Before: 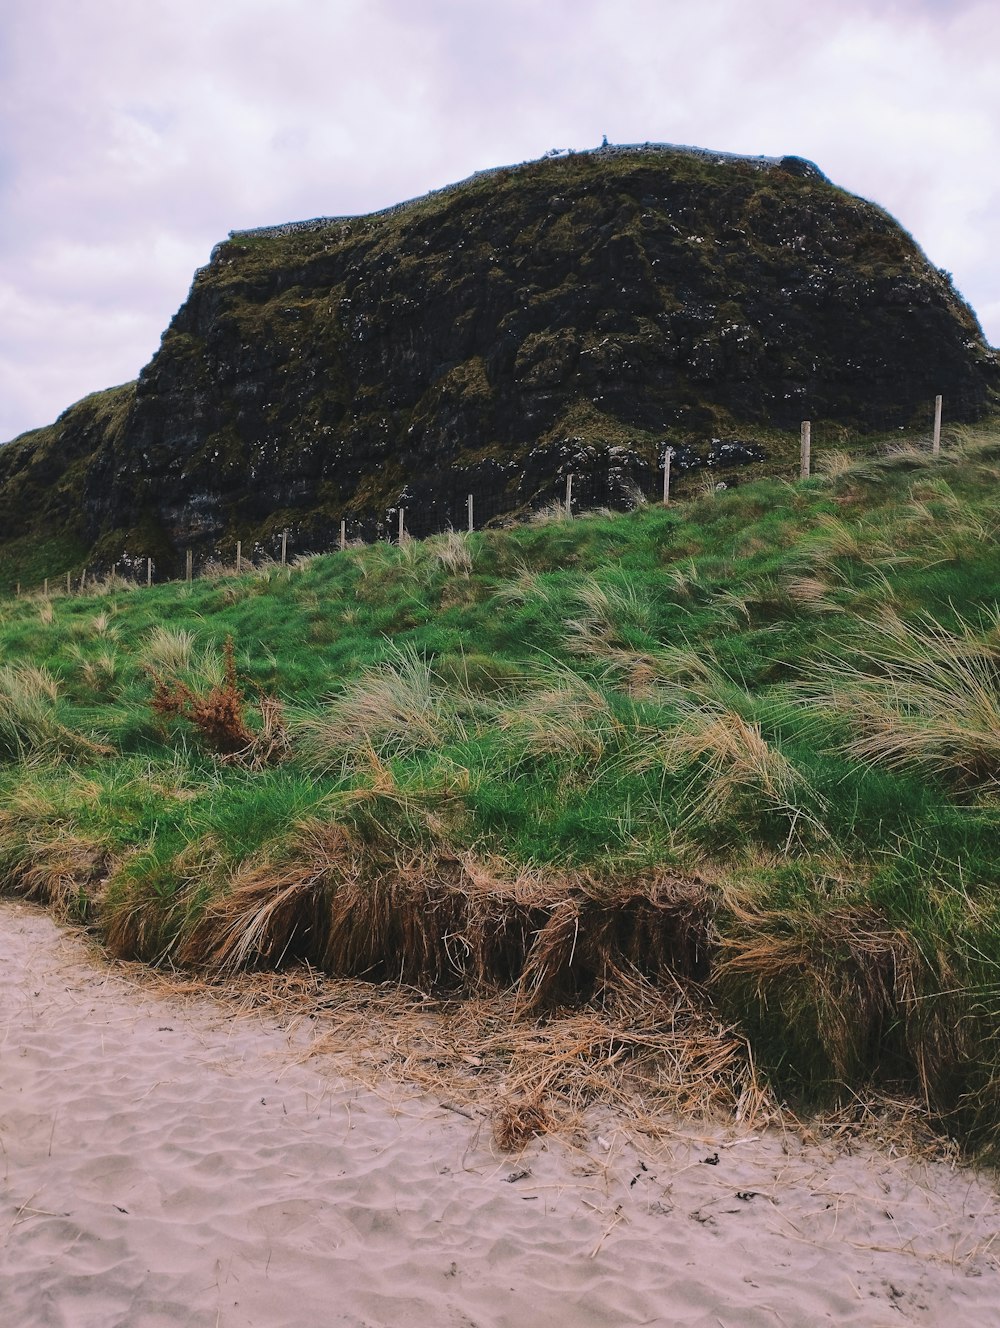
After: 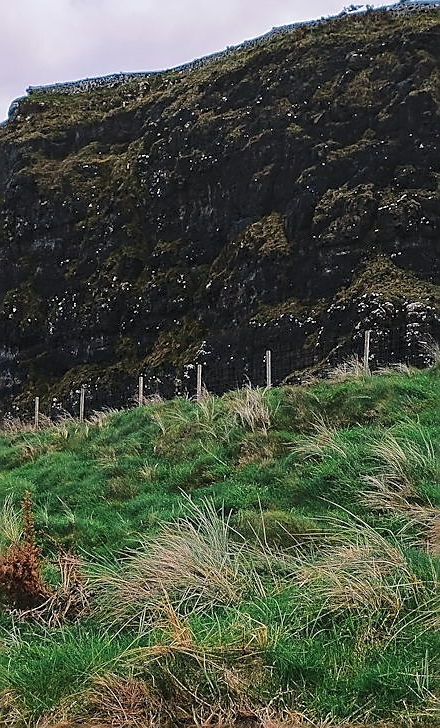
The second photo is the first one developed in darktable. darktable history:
crop: left 20.248%, top 10.86%, right 35.675%, bottom 34.321%
sharpen: radius 1.4, amount 1.25, threshold 0.7
local contrast: detail 130%
